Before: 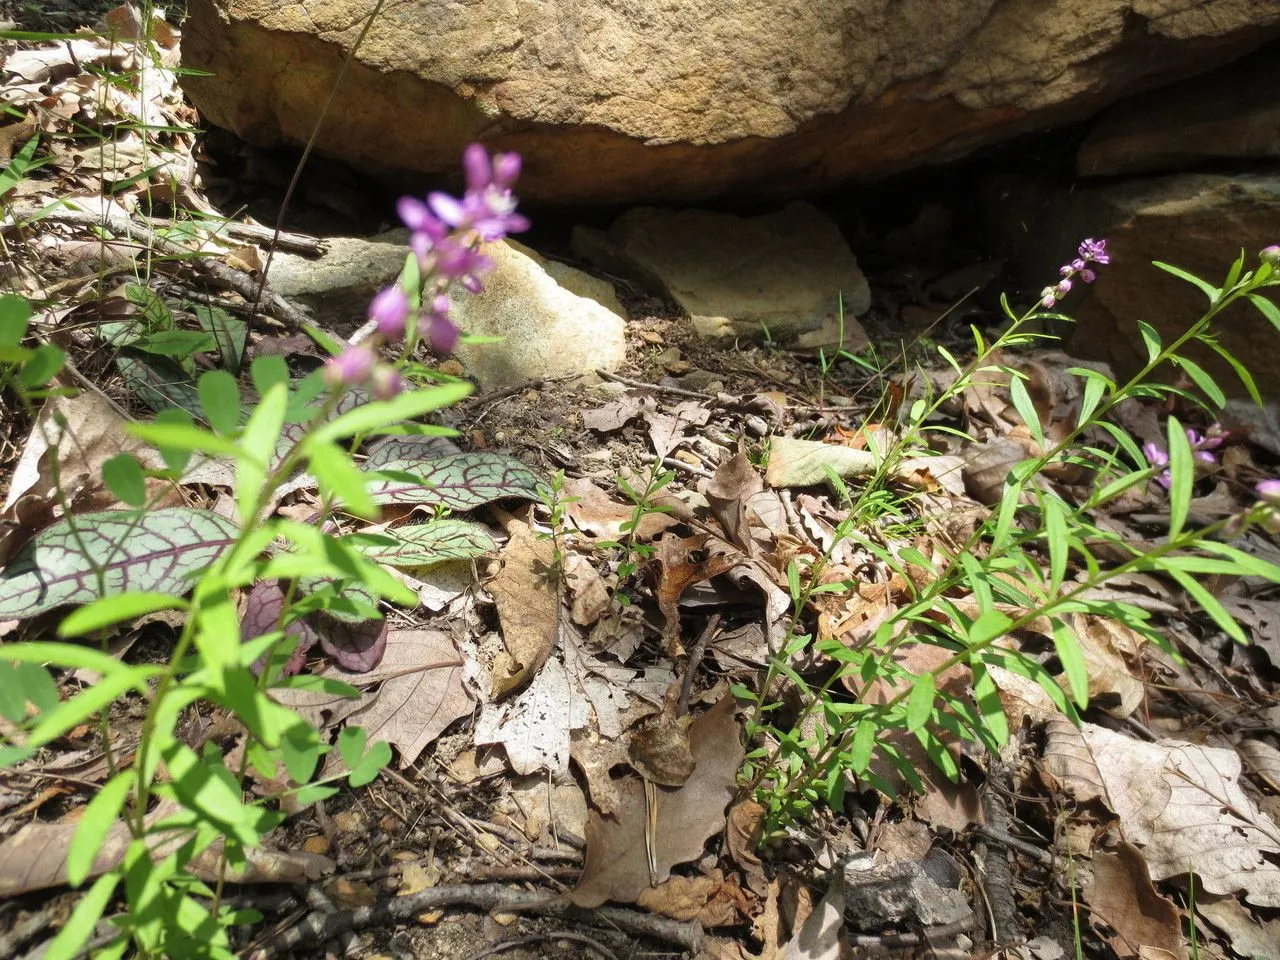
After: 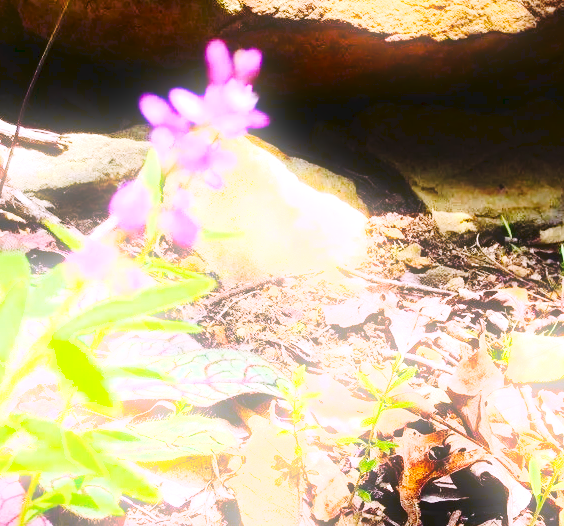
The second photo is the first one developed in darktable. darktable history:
contrast brightness saturation: contrast 0.28
exposure: exposure 0.74 EV, compensate highlight preservation false
shadows and highlights: highlights 70.7, soften with gaussian
bloom: size 5%, threshold 95%, strength 15%
white balance: red 1.066, blue 1.119
color balance rgb: perceptual saturation grading › global saturation 30%, global vibrance 20%
tone curve: curves: ch0 [(0, 0) (0.003, 0.049) (0.011, 0.052) (0.025, 0.057) (0.044, 0.069) (0.069, 0.076) (0.1, 0.09) (0.136, 0.111) (0.177, 0.15) (0.224, 0.197) (0.277, 0.267) (0.335, 0.366) (0.399, 0.477) (0.468, 0.561) (0.543, 0.651) (0.623, 0.733) (0.709, 0.804) (0.801, 0.869) (0.898, 0.924) (1, 1)], preserve colors none
crop: left 20.248%, top 10.86%, right 35.675%, bottom 34.321%
